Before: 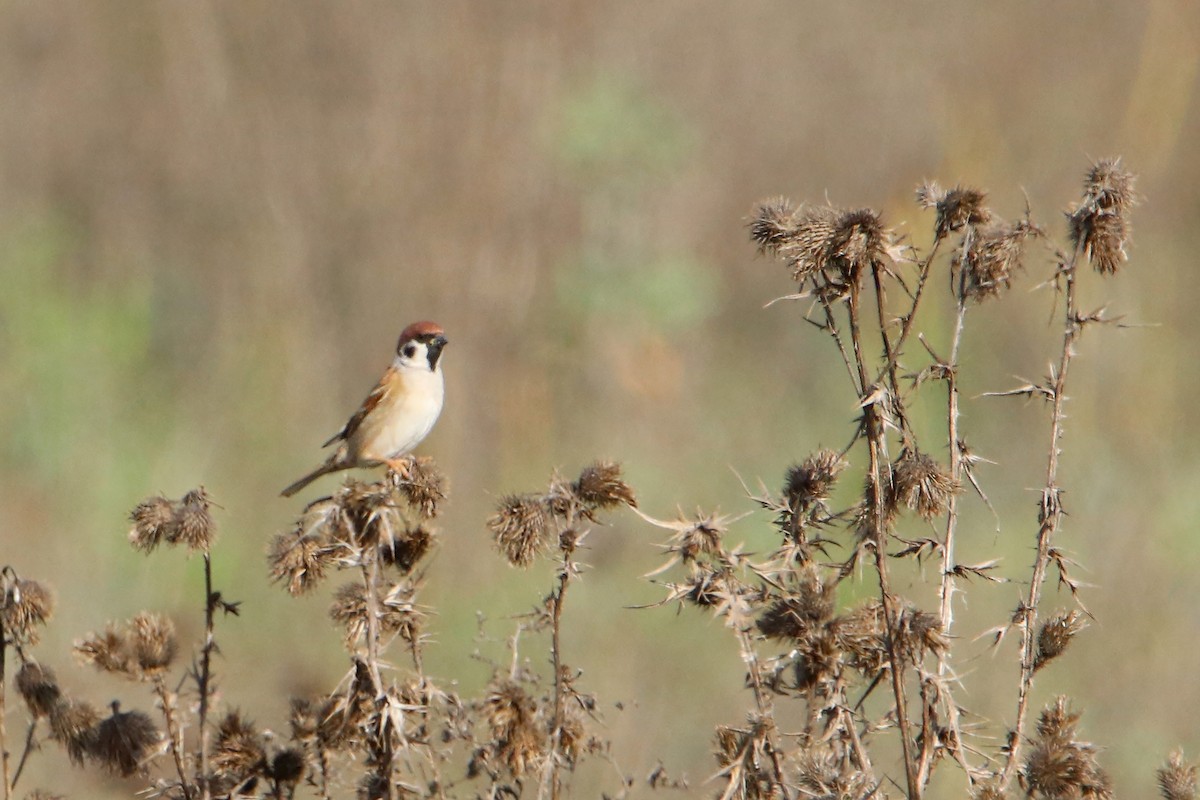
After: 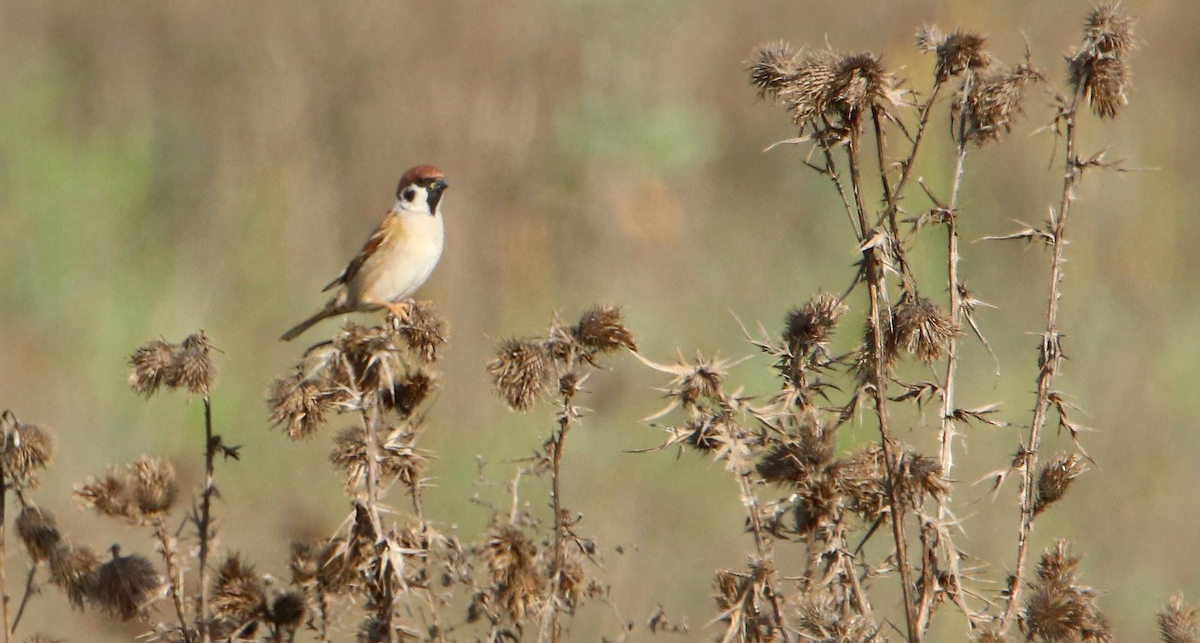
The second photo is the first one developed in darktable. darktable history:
local contrast: mode bilateral grid, contrast 19, coarseness 50, detail 119%, midtone range 0.2
shadows and highlights: on, module defaults
crop and rotate: top 19.515%
color correction: highlights b* 2.96
